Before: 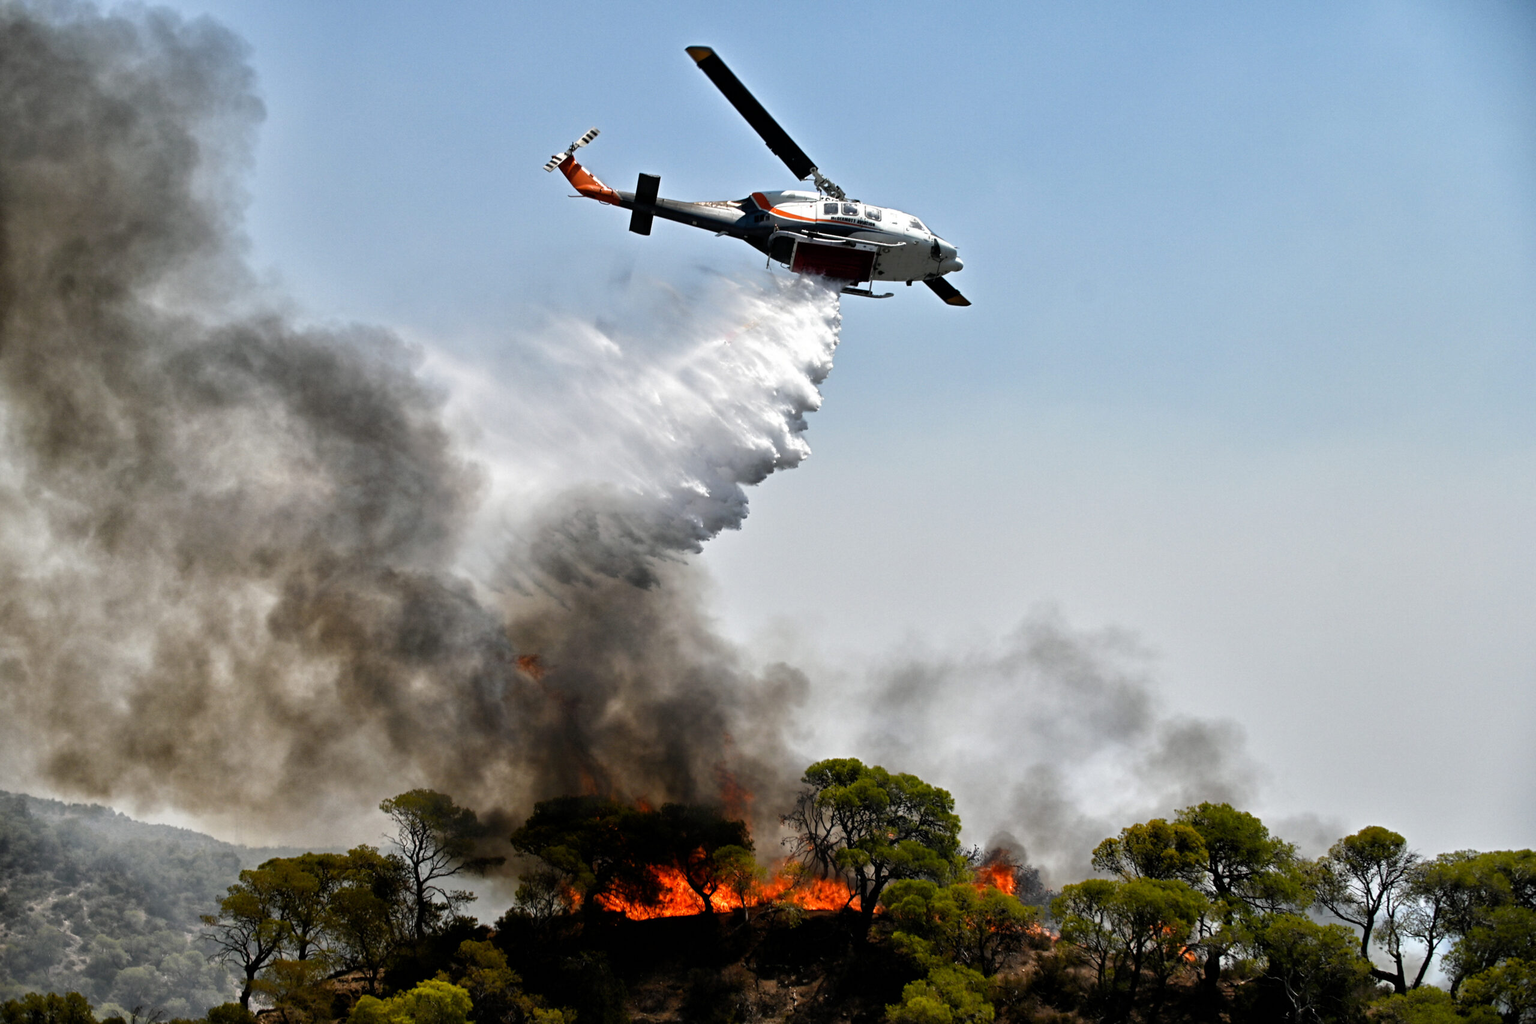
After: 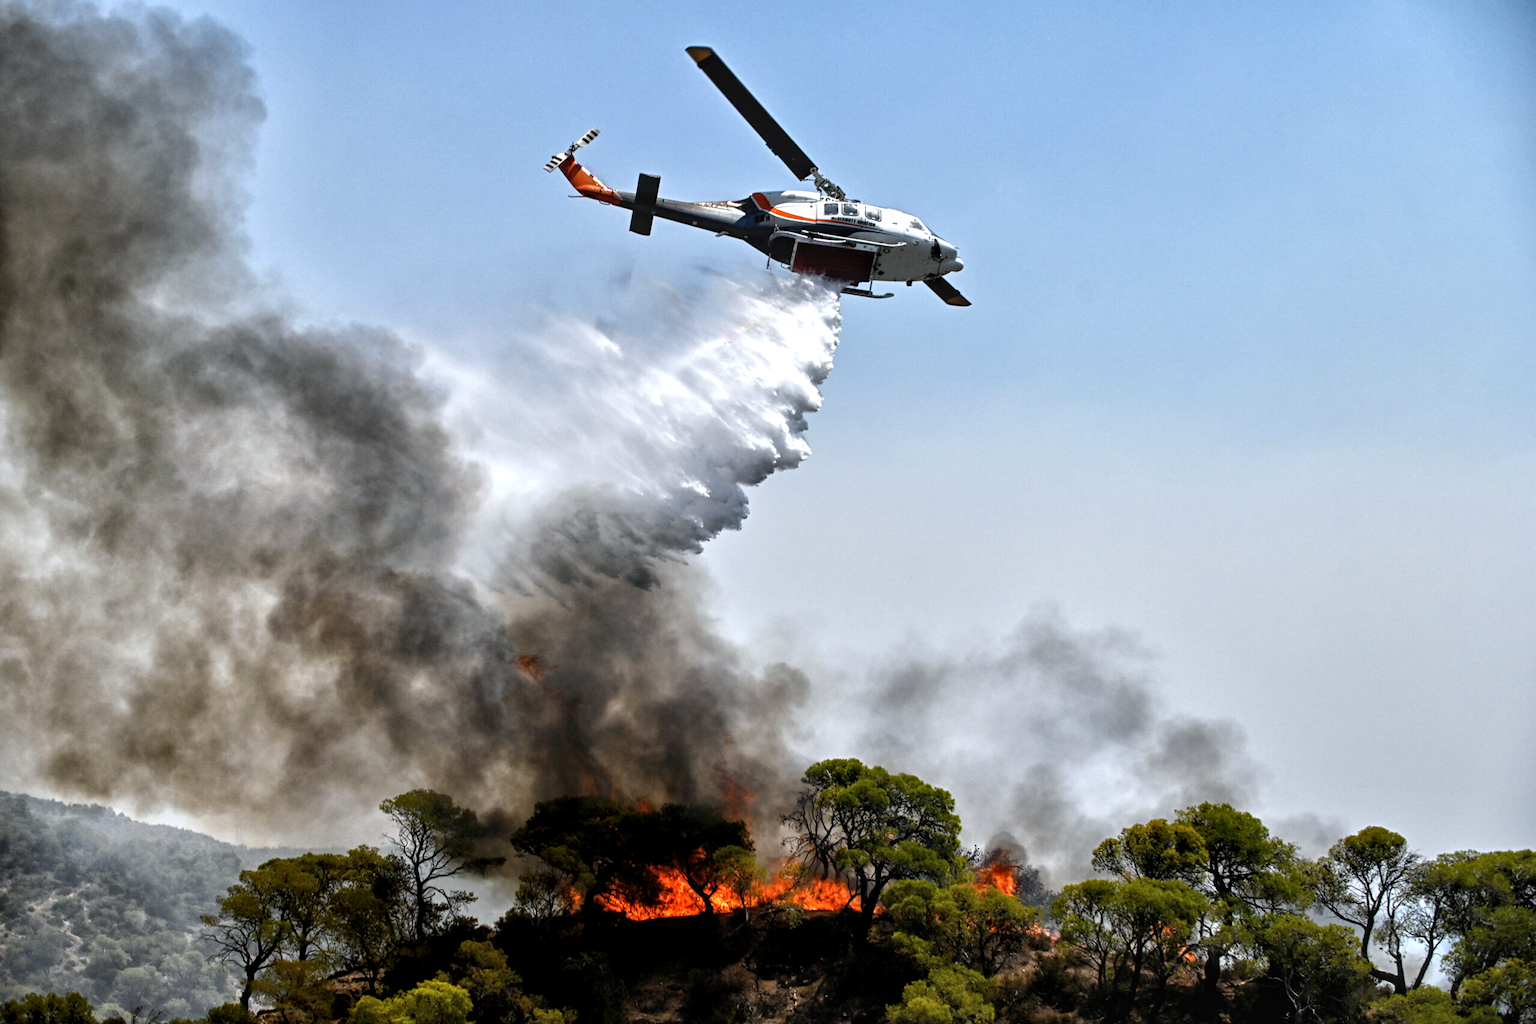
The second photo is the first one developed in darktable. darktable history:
local contrast: on, module defaults
exposure: exposure 0.2 EV, compensate highlight preservation false
white balance: red 0.976, blue 1.04
